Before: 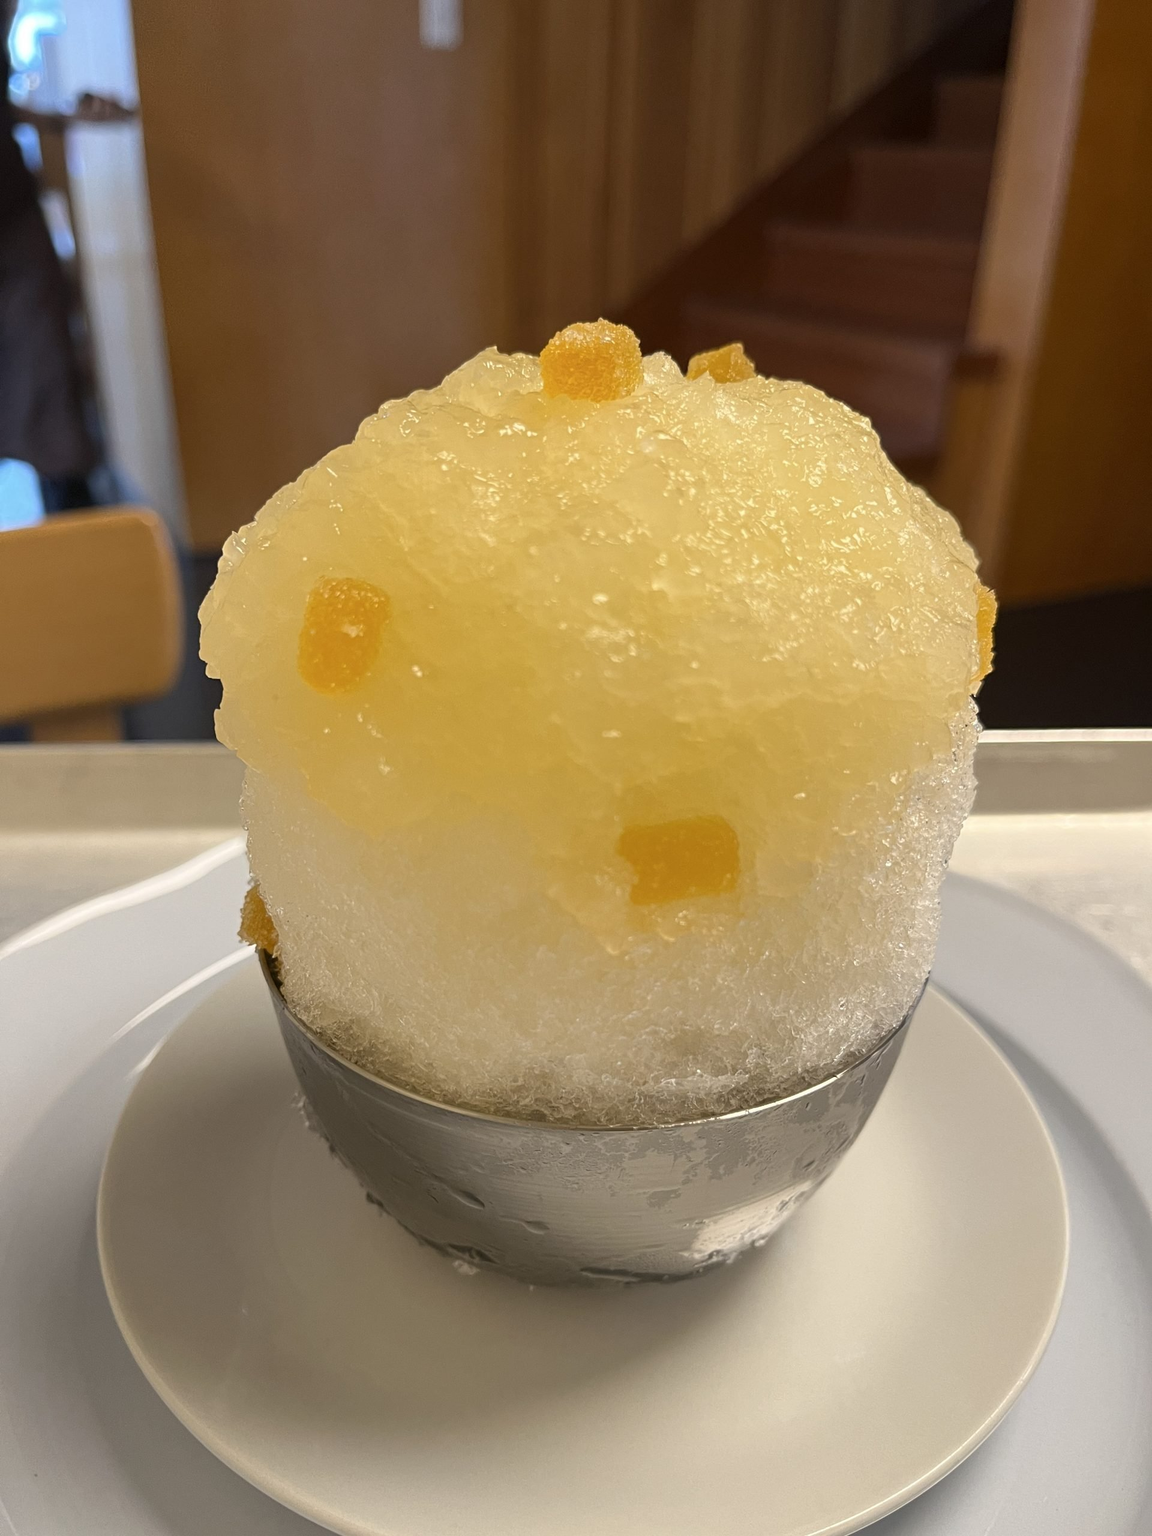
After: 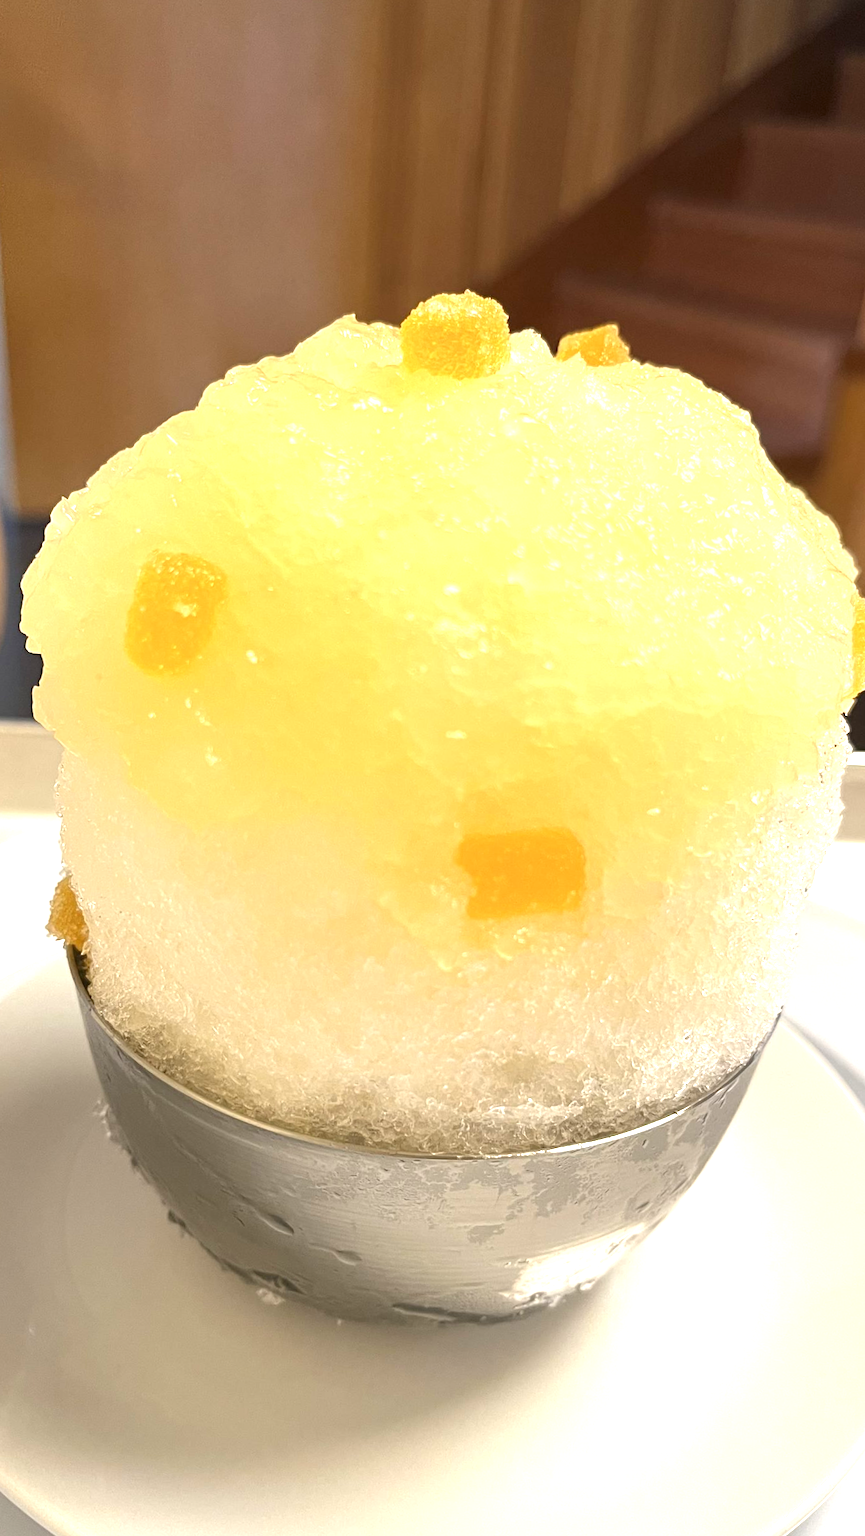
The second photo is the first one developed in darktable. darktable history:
crop and rotate: angle -3.01°, left 13.965%, top 0.022%, right 10.906%, bottom 0.08%
exposure: black level correction 0, exposure 1.2 EV, compensate exposure bias true, compensate highlight preservation false
